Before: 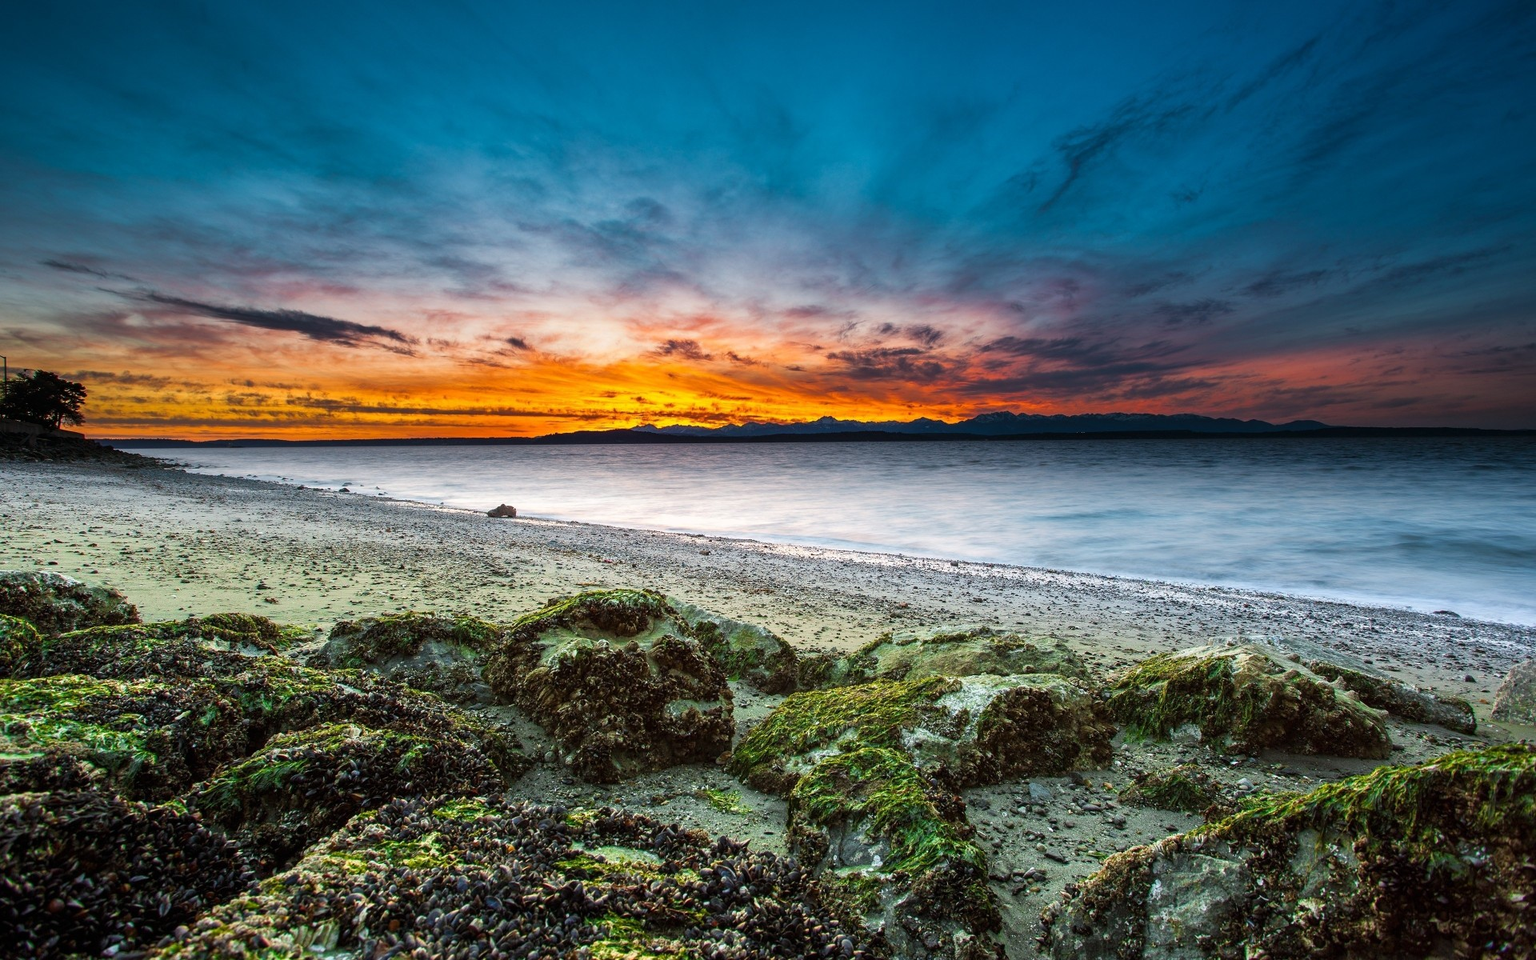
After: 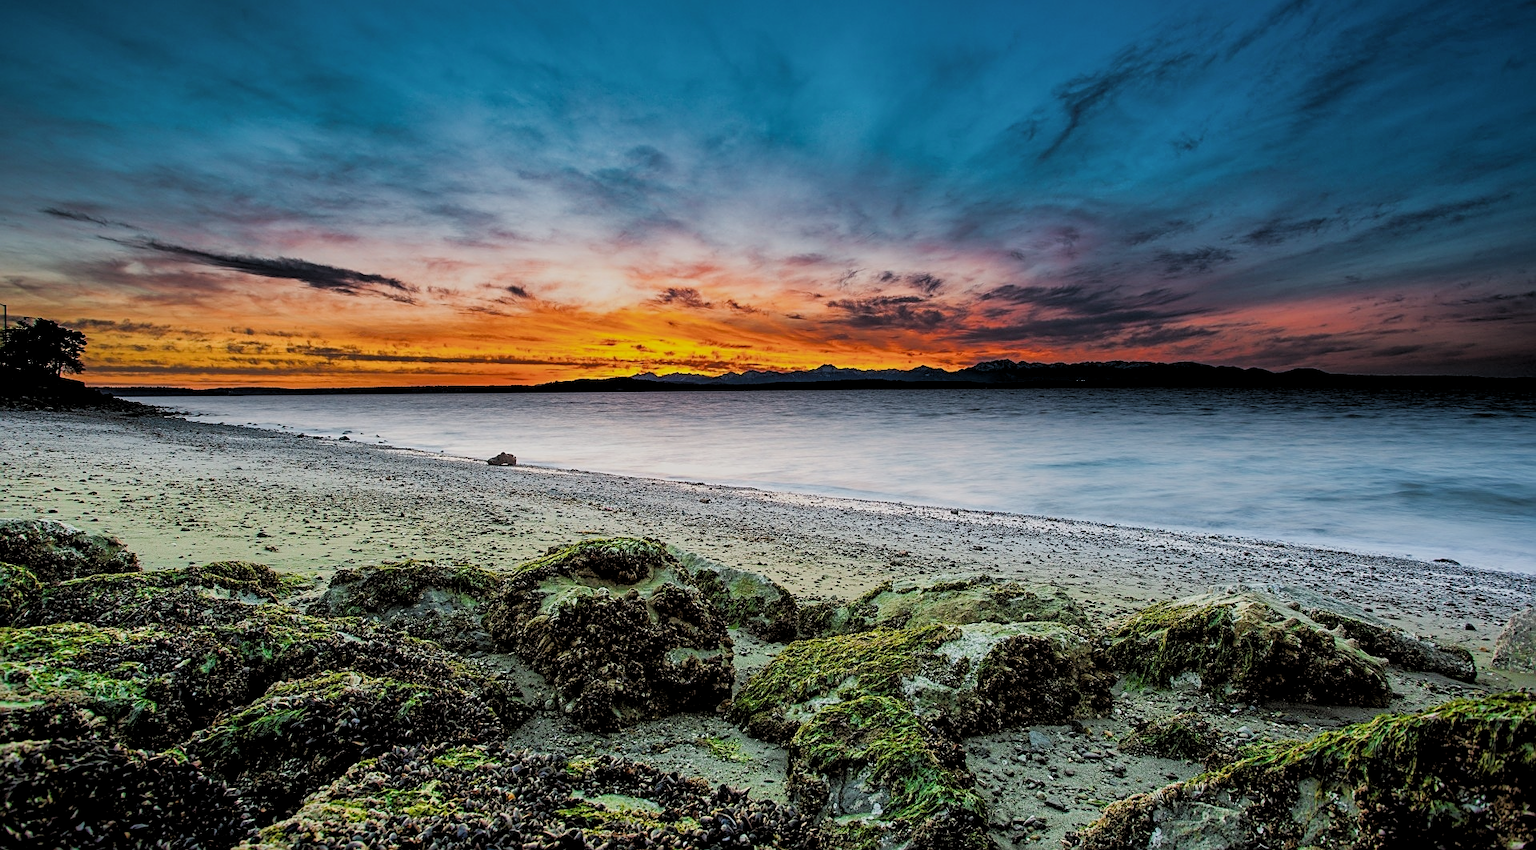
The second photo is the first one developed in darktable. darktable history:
shadows and highlights: on, module defaults
sharpen: on, module defaults
crop and rotate: top 5.481%, bottom 5.926%
levels: levels [0.052, 0.496, 0.908]
filmic rgb: black relative exposure -7.14 EV, white relative exposure 5.38 EV, threshold 3.03 EV, hardness 3.02, enable highlight reconstruction true
